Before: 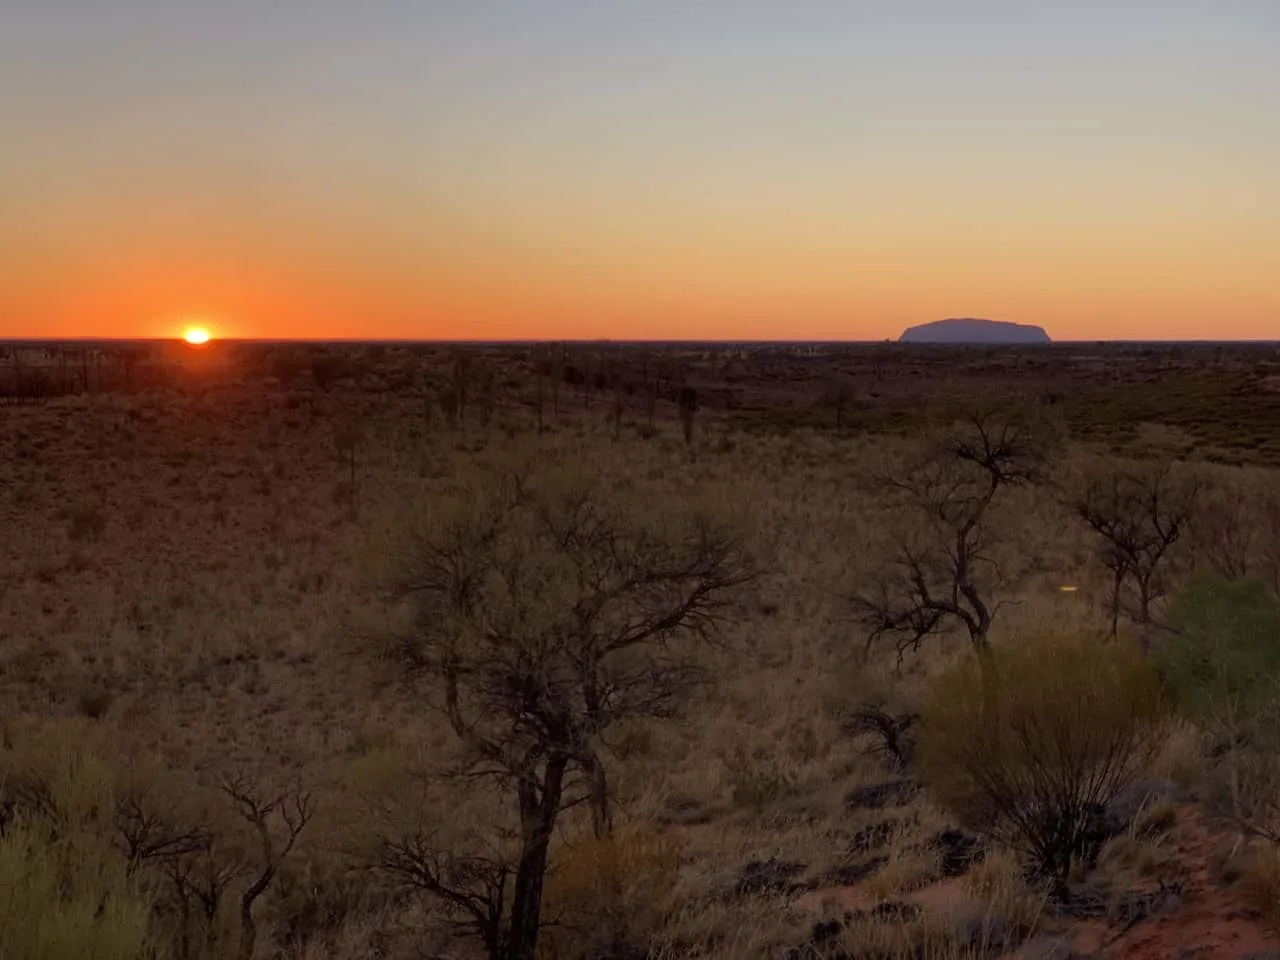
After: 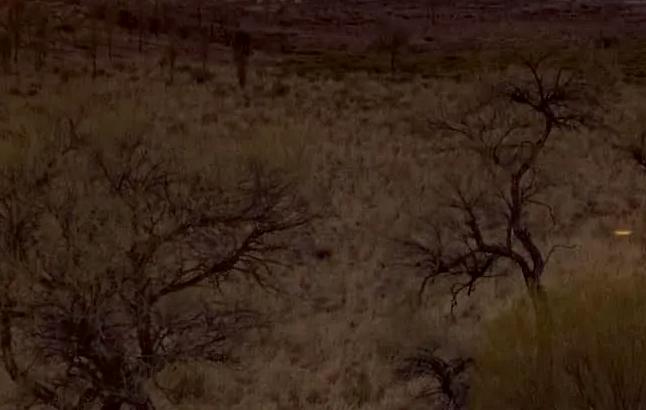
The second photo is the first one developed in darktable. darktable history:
haze removal: adaptive false
color correction: highlights a* -2.86, highlights b* -2.84, shadows a* 2.36, shadows b* 2.95
crop: left 34.899%, top 37.092%, right 14.559%, bottom 20.097%
